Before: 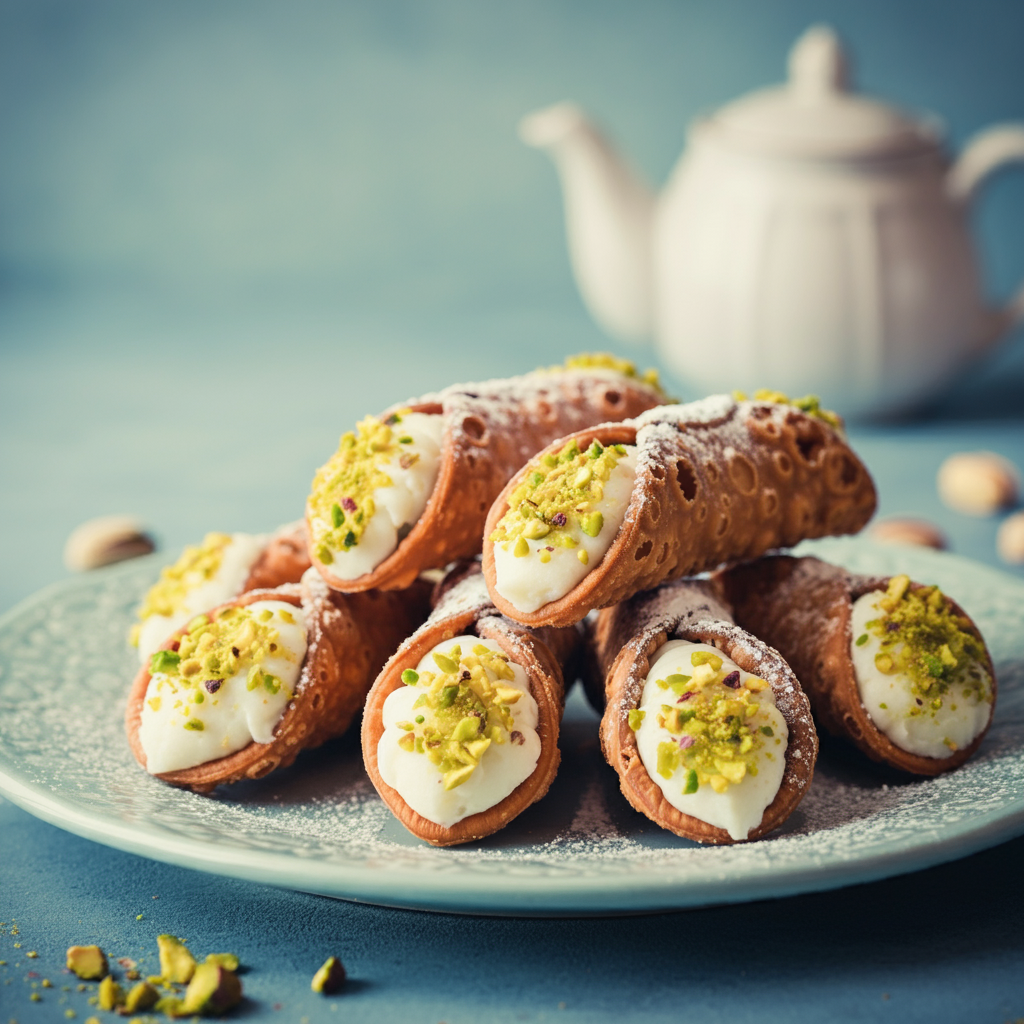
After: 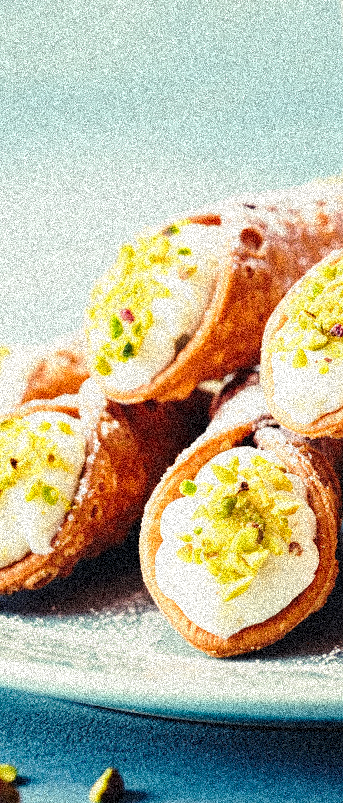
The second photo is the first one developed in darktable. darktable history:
haze removal: strength 0.12, distance 0.25, compatibility mode true, adaptive false
grain: coarseness 3.75 ISO, strength 100%, mid-tones bias 0%
base curve: curves: ch0 [(0, 0) (0.028, 0.03) (0.121, 0.232) (0.46, 0.748) (0.859, 0.968) (1, 1)], preserve colors none
crop and rotate: left 21.77%, top 18.528%, right 44.676%, bottom 2.997%
